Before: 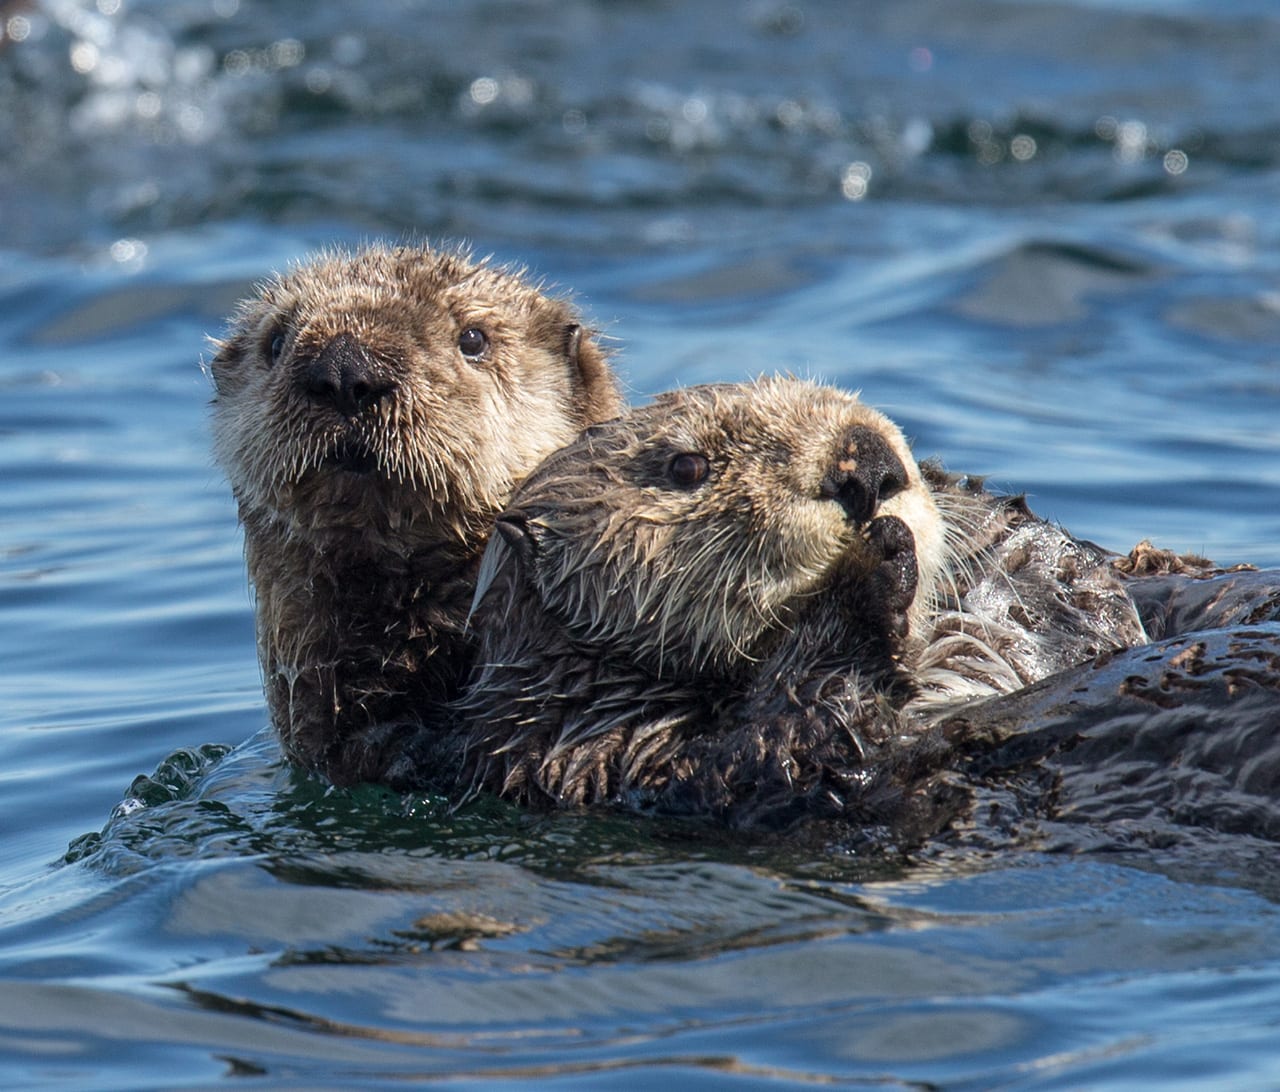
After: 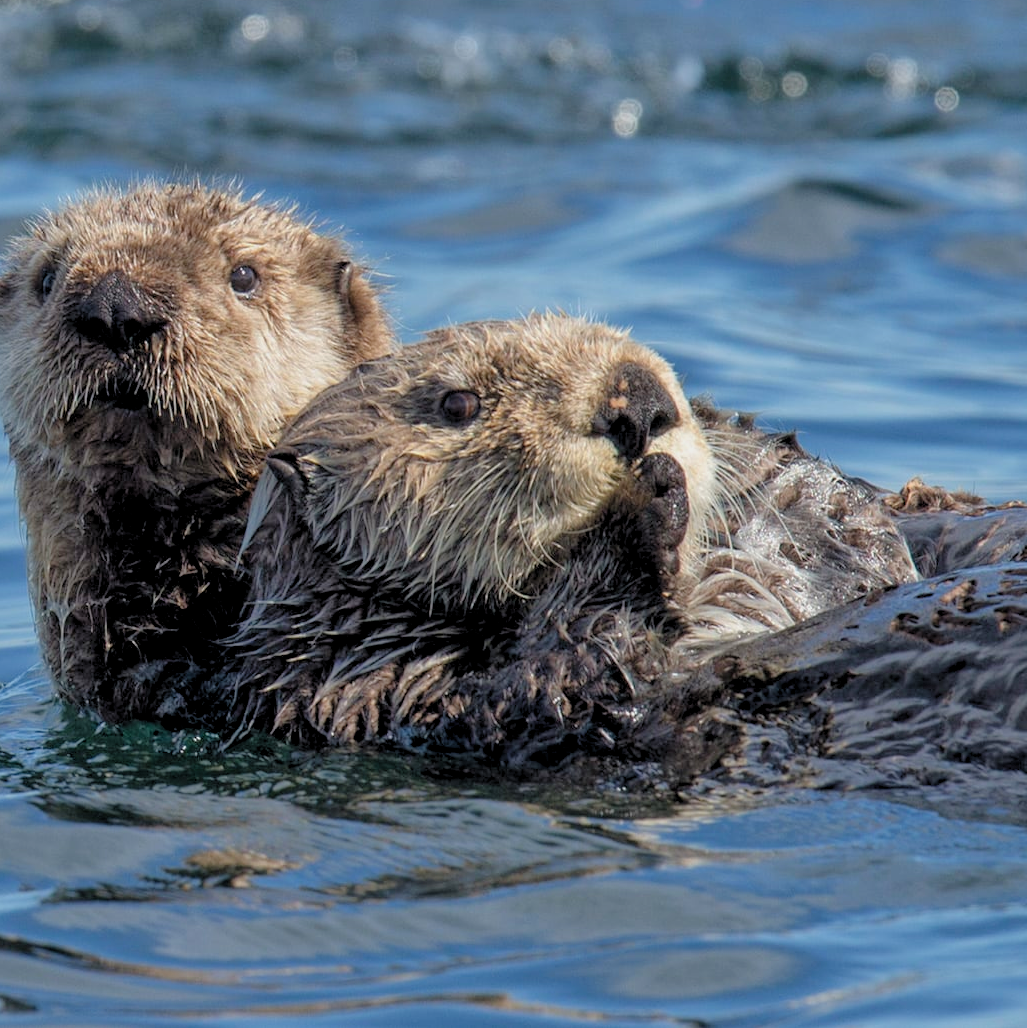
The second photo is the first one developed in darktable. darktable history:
crop and rotate: left 17.959%, top 5.771%, right 1.742%
base curve: curves: ch0 [(0, 0) (0.303, 0.277) (1, 1)]
shadows and highlights: on, module defaults
tone curve: curves: ch0 [(0.047, 0) (0.292, 0.352) (0.657, 0.678) (1, 0.958)], color space Lab, linked channels, preserve colors none
